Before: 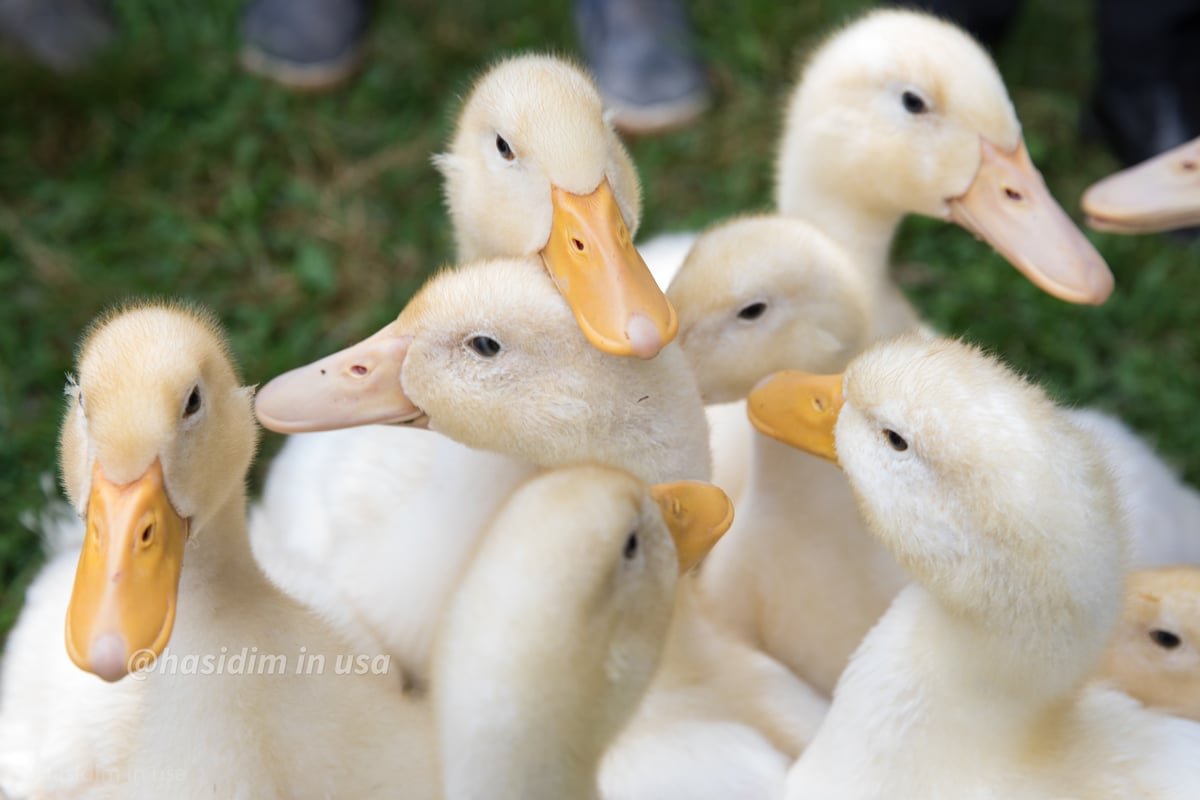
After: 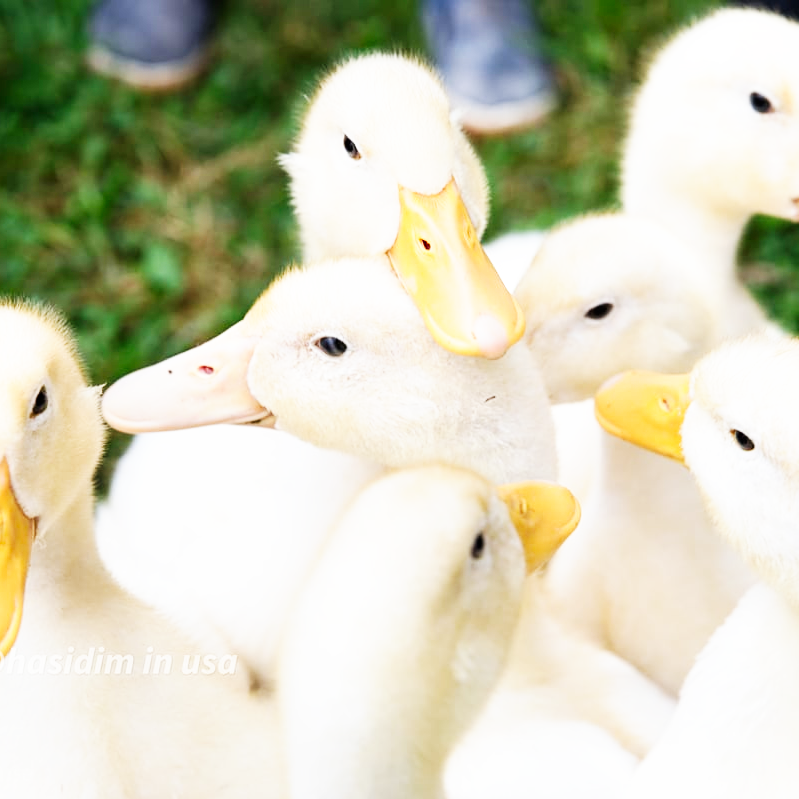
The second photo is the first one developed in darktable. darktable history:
crop and rotate: left 12.799%, right 20.574%
sharpen: amount 0.204
exposure: black level correction 0.001, compensate highlight preservation false
base curve: curves: ch0 [(0, 0) (0.007, 0.004) (0.027, 0.03) (0.046, 0.07) (0.207, 0.54) (0.442, 0.872) (0.673, 0.972) (1, 1)], preserve colors none
